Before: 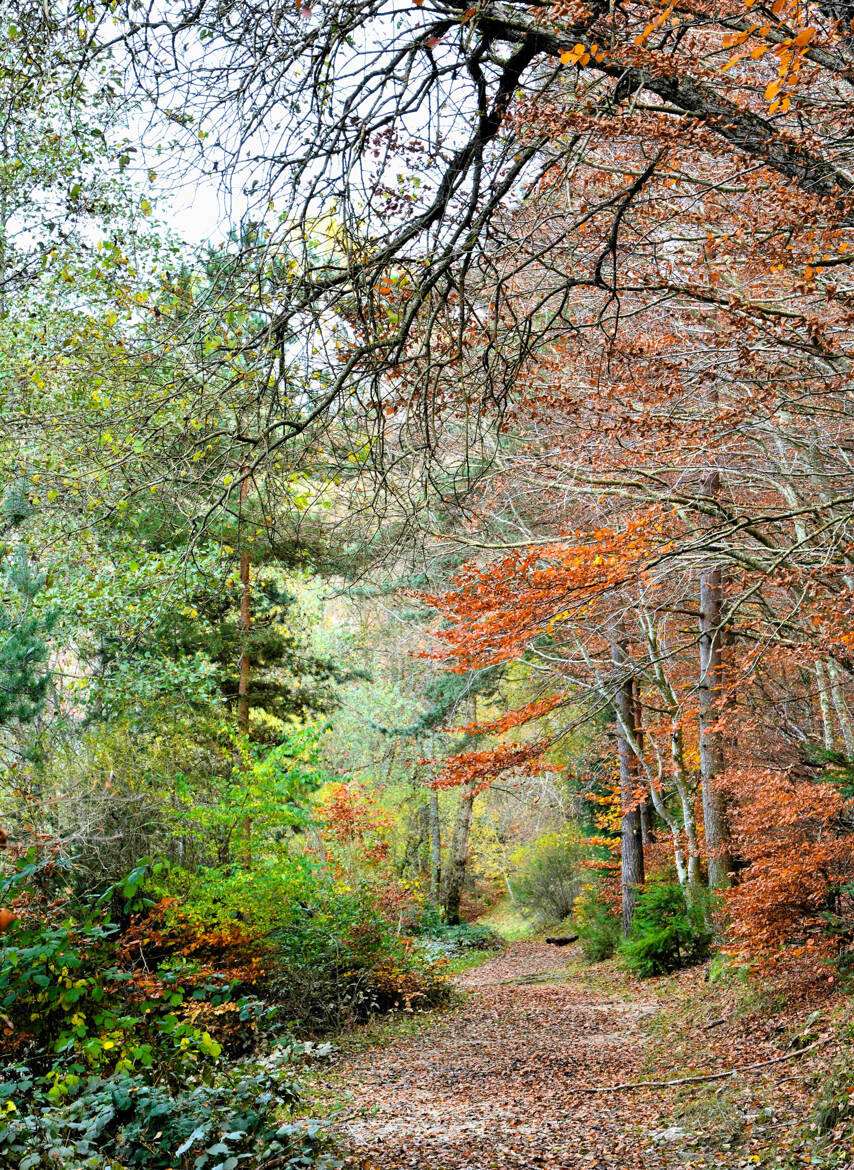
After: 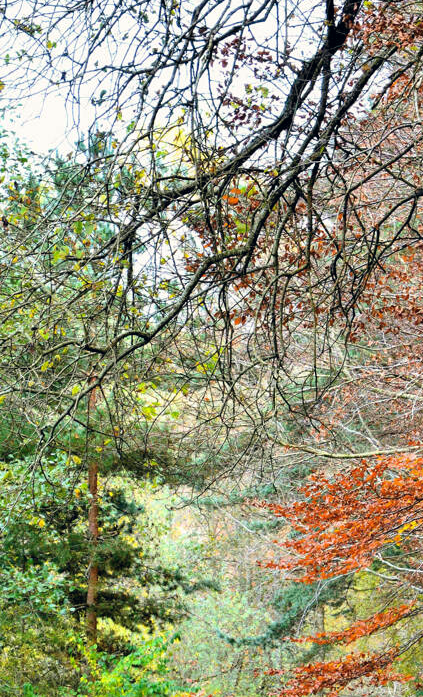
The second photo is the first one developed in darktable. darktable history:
crop: left 17.888%, top 7.748%, right 32.513%, bottom 32.607%
color correction: highlights a* 0.375, highlights b* 2.73, shadows a* -1, shadows b* -4.42
